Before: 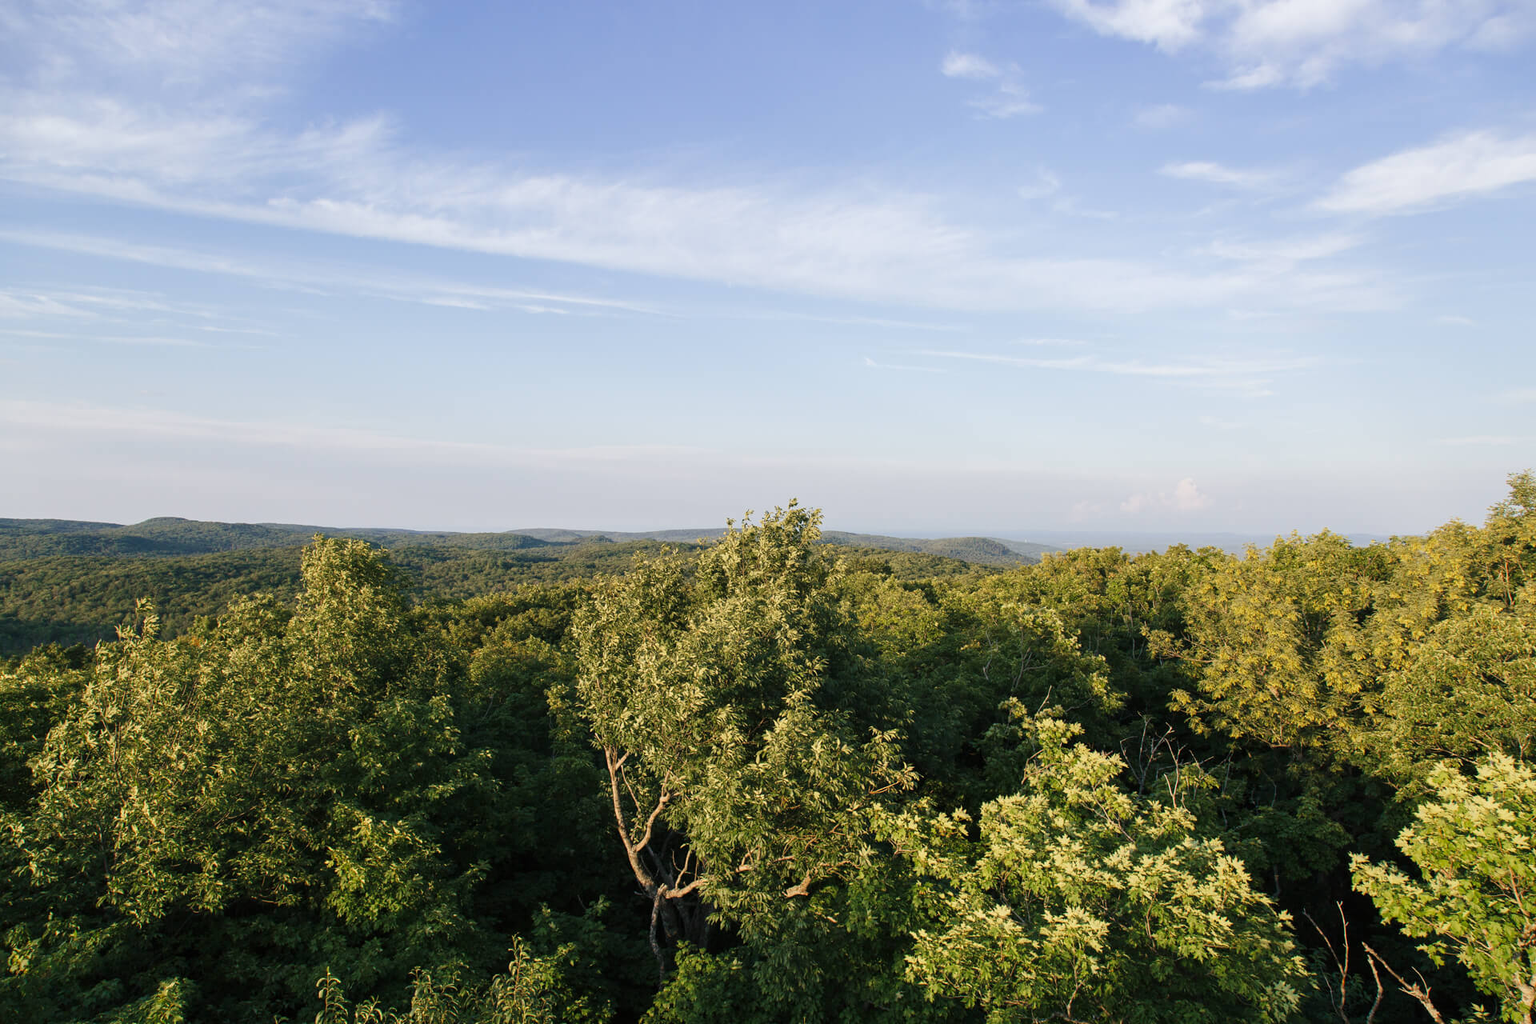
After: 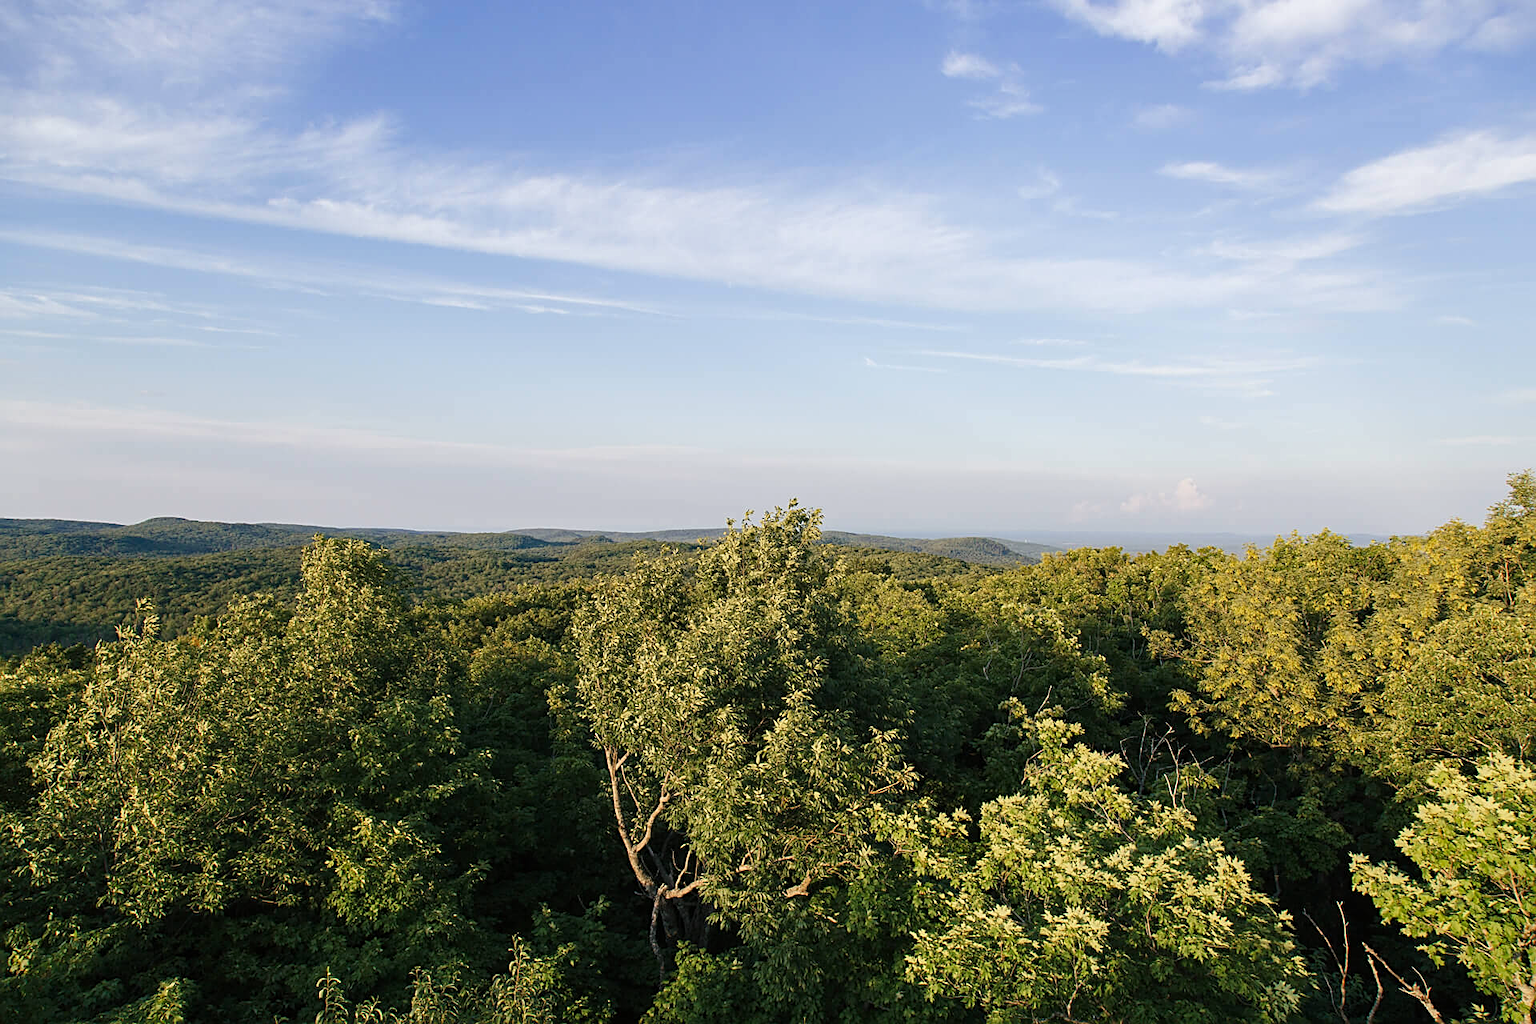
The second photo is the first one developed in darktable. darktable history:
tone equalizer: edges refinement/feathering 500, mask exposure compensation -1.57 EV, preserve details no
sharpen: on, module defaults
haze removal: strength 0.284, distance 0.251, compatibility mode true, adaptive false
